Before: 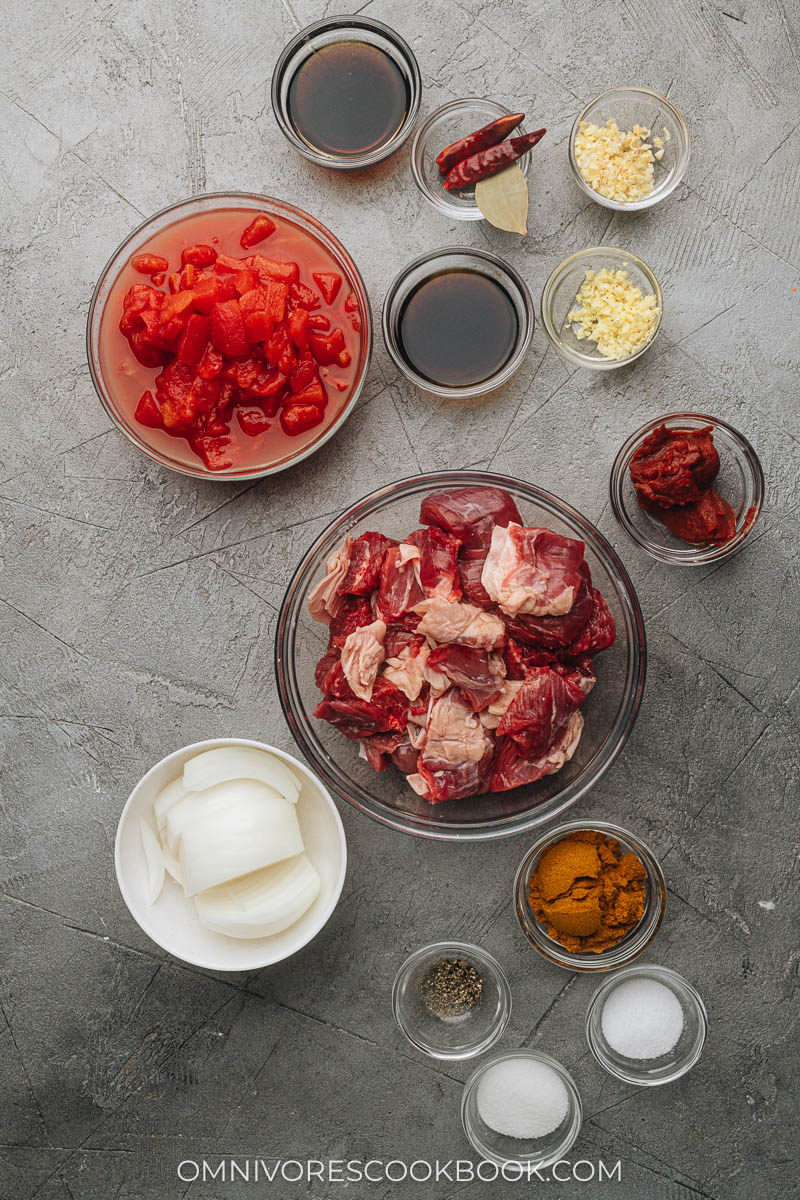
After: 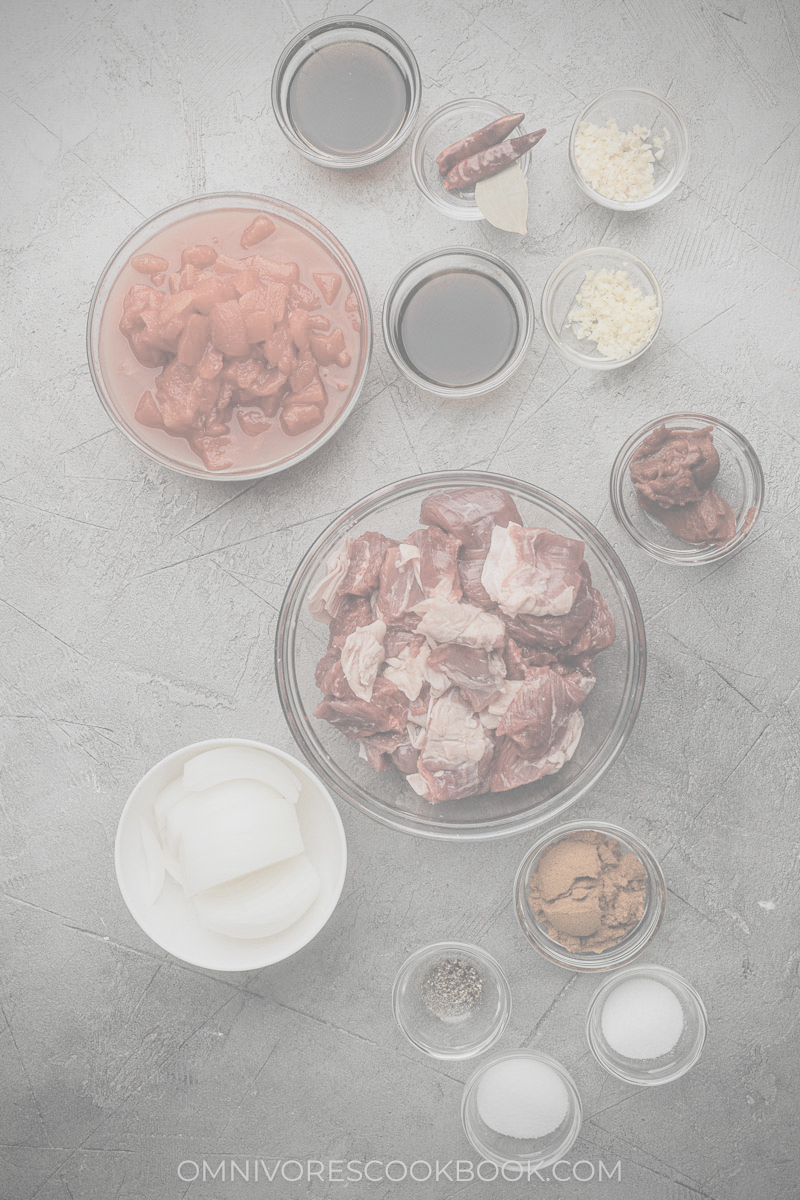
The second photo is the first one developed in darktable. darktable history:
contrast brightness saturation: contrast -0.331, brightness 0.738, saturation -0.763
exposure: compensate highlight preservation false
vignetting: on, module defaults
